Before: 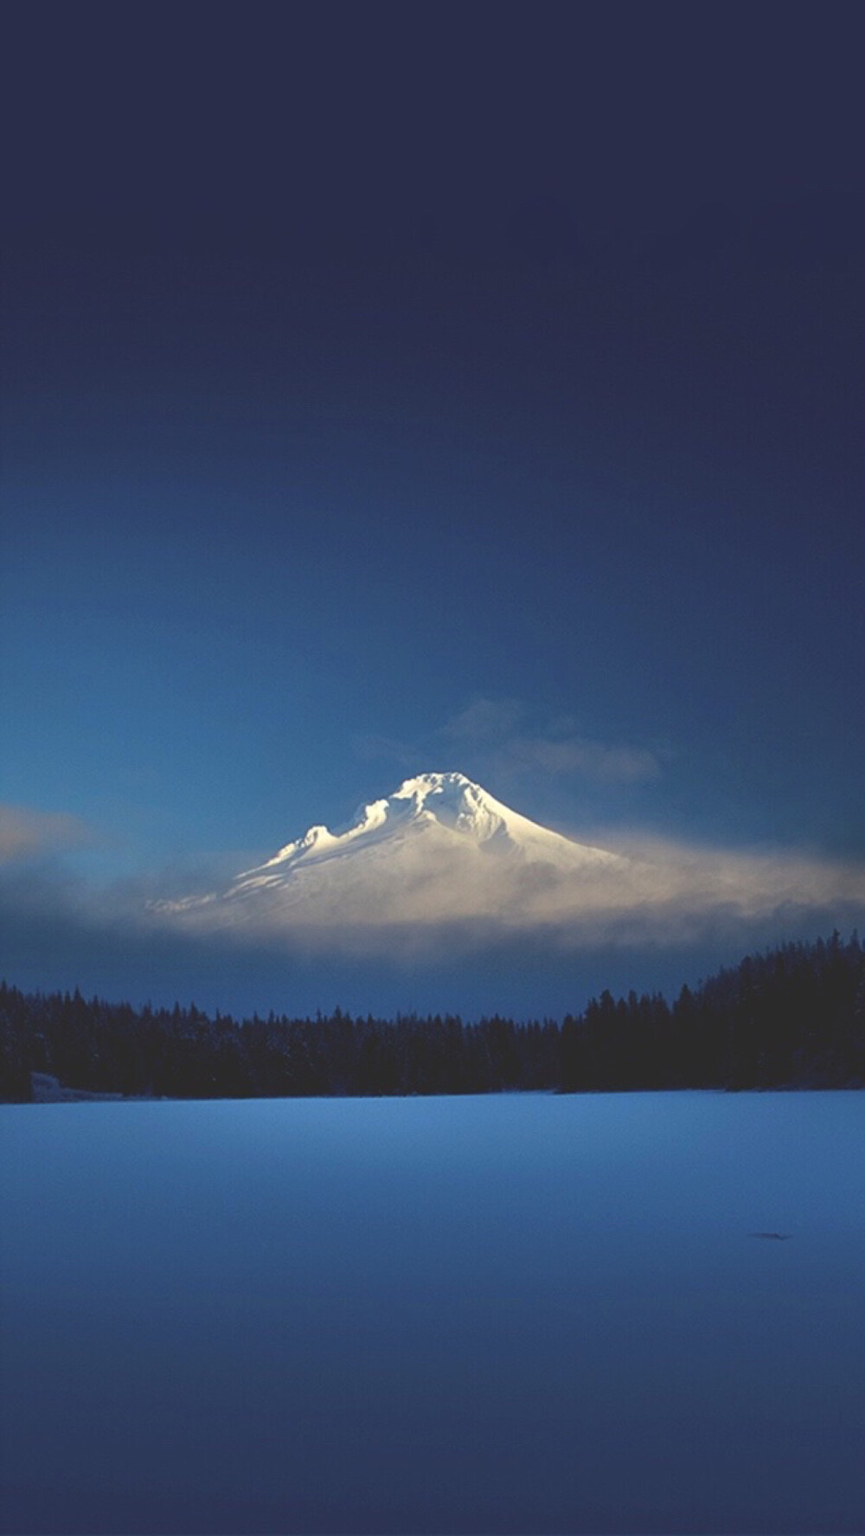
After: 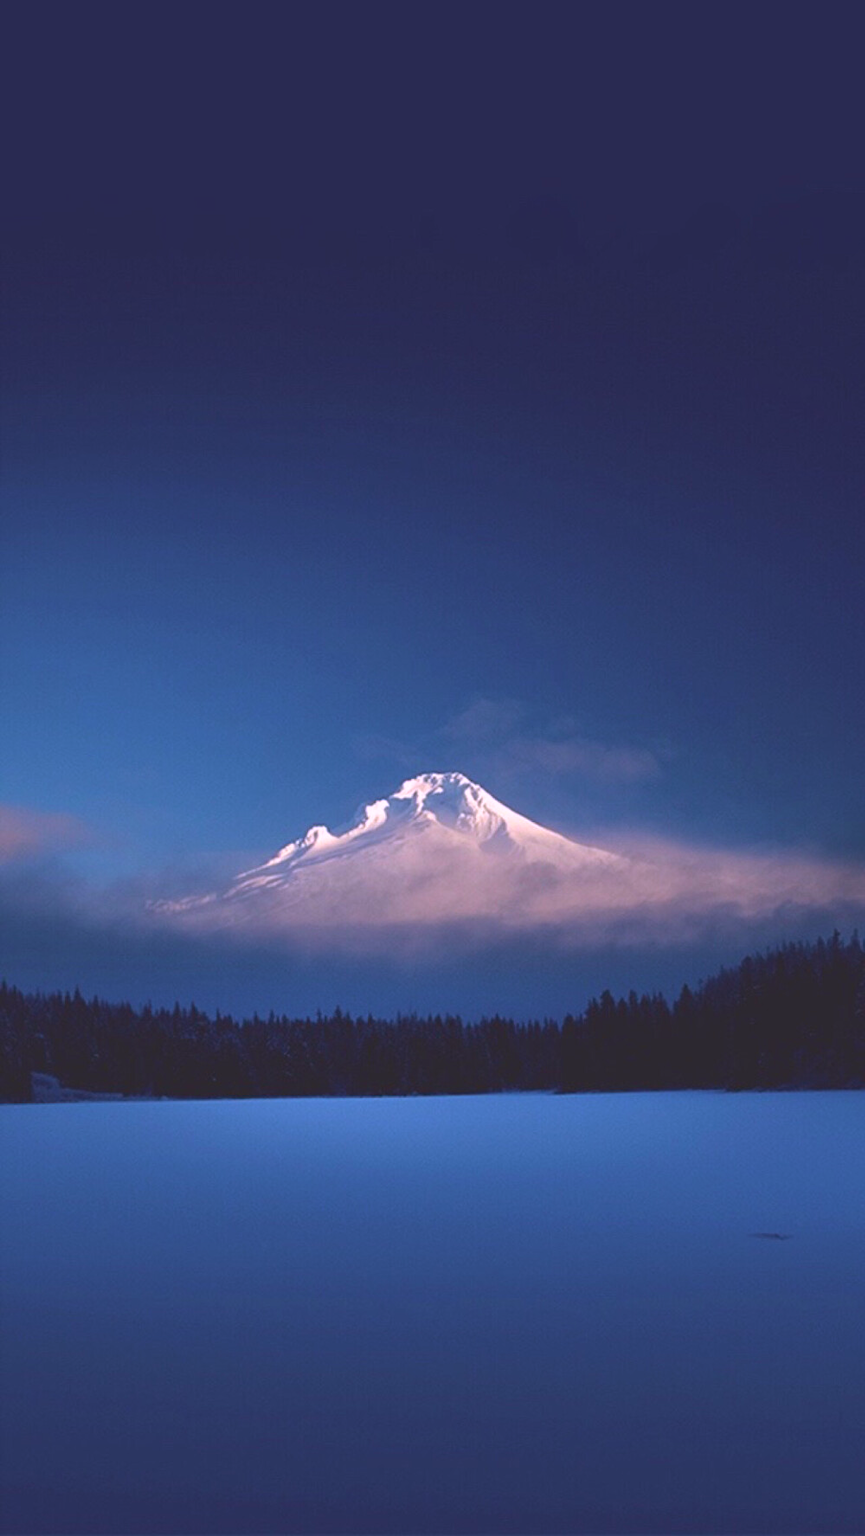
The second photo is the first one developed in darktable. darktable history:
color correction: highlights a* 15.35, highlights b* -19.97
velvia: on, module defaults
